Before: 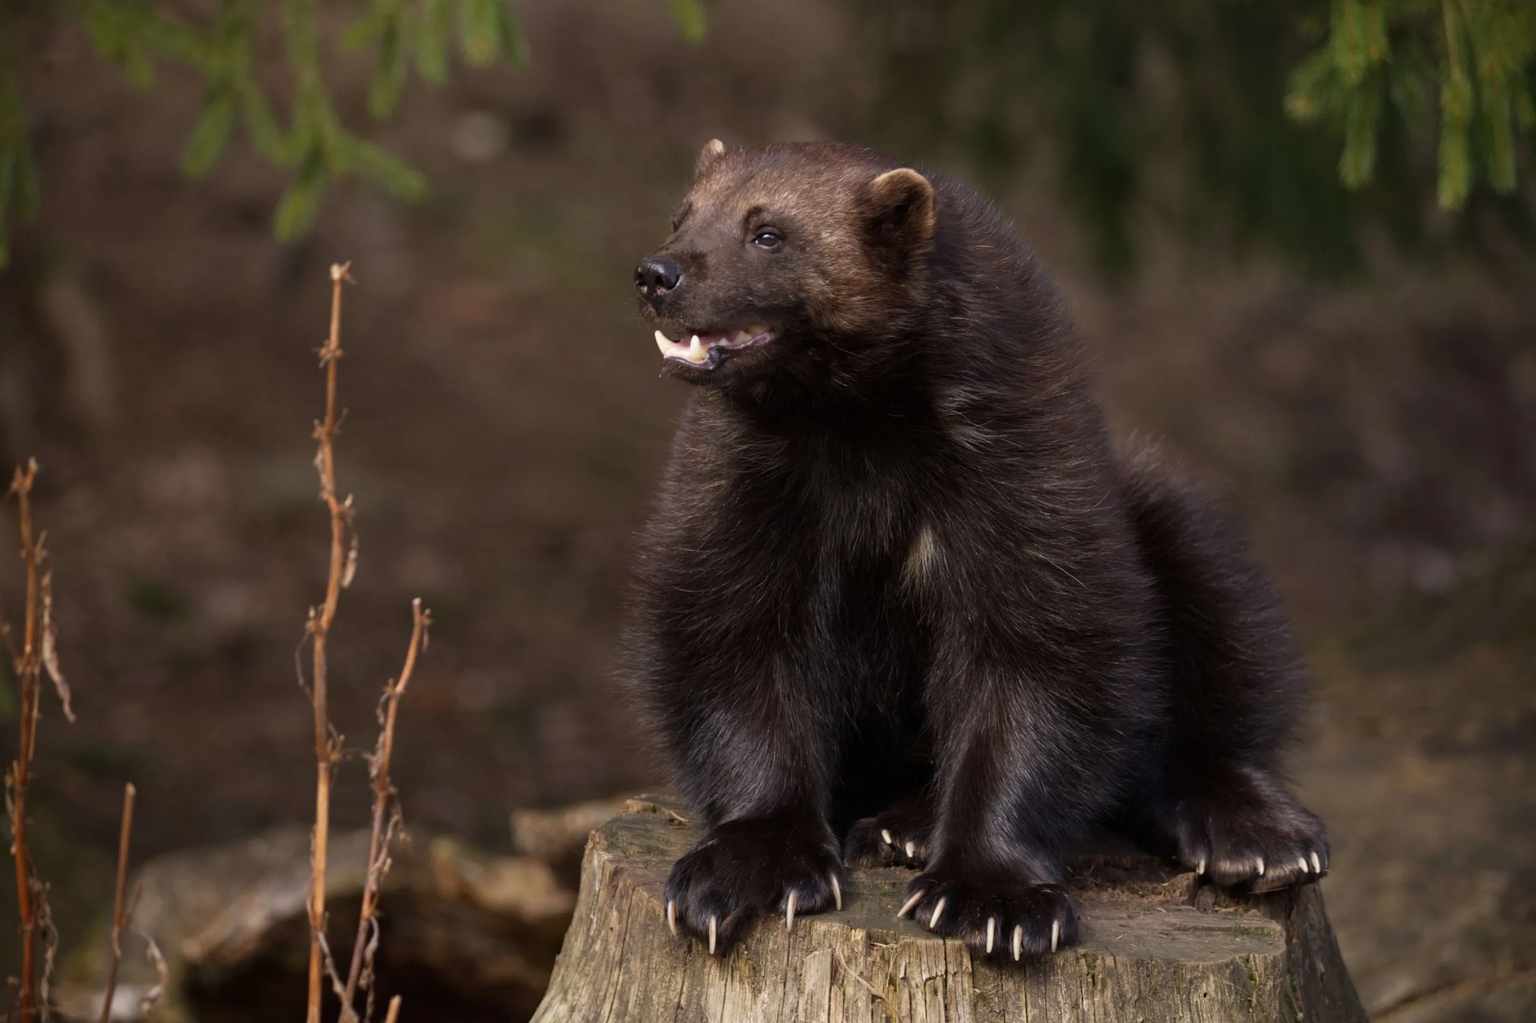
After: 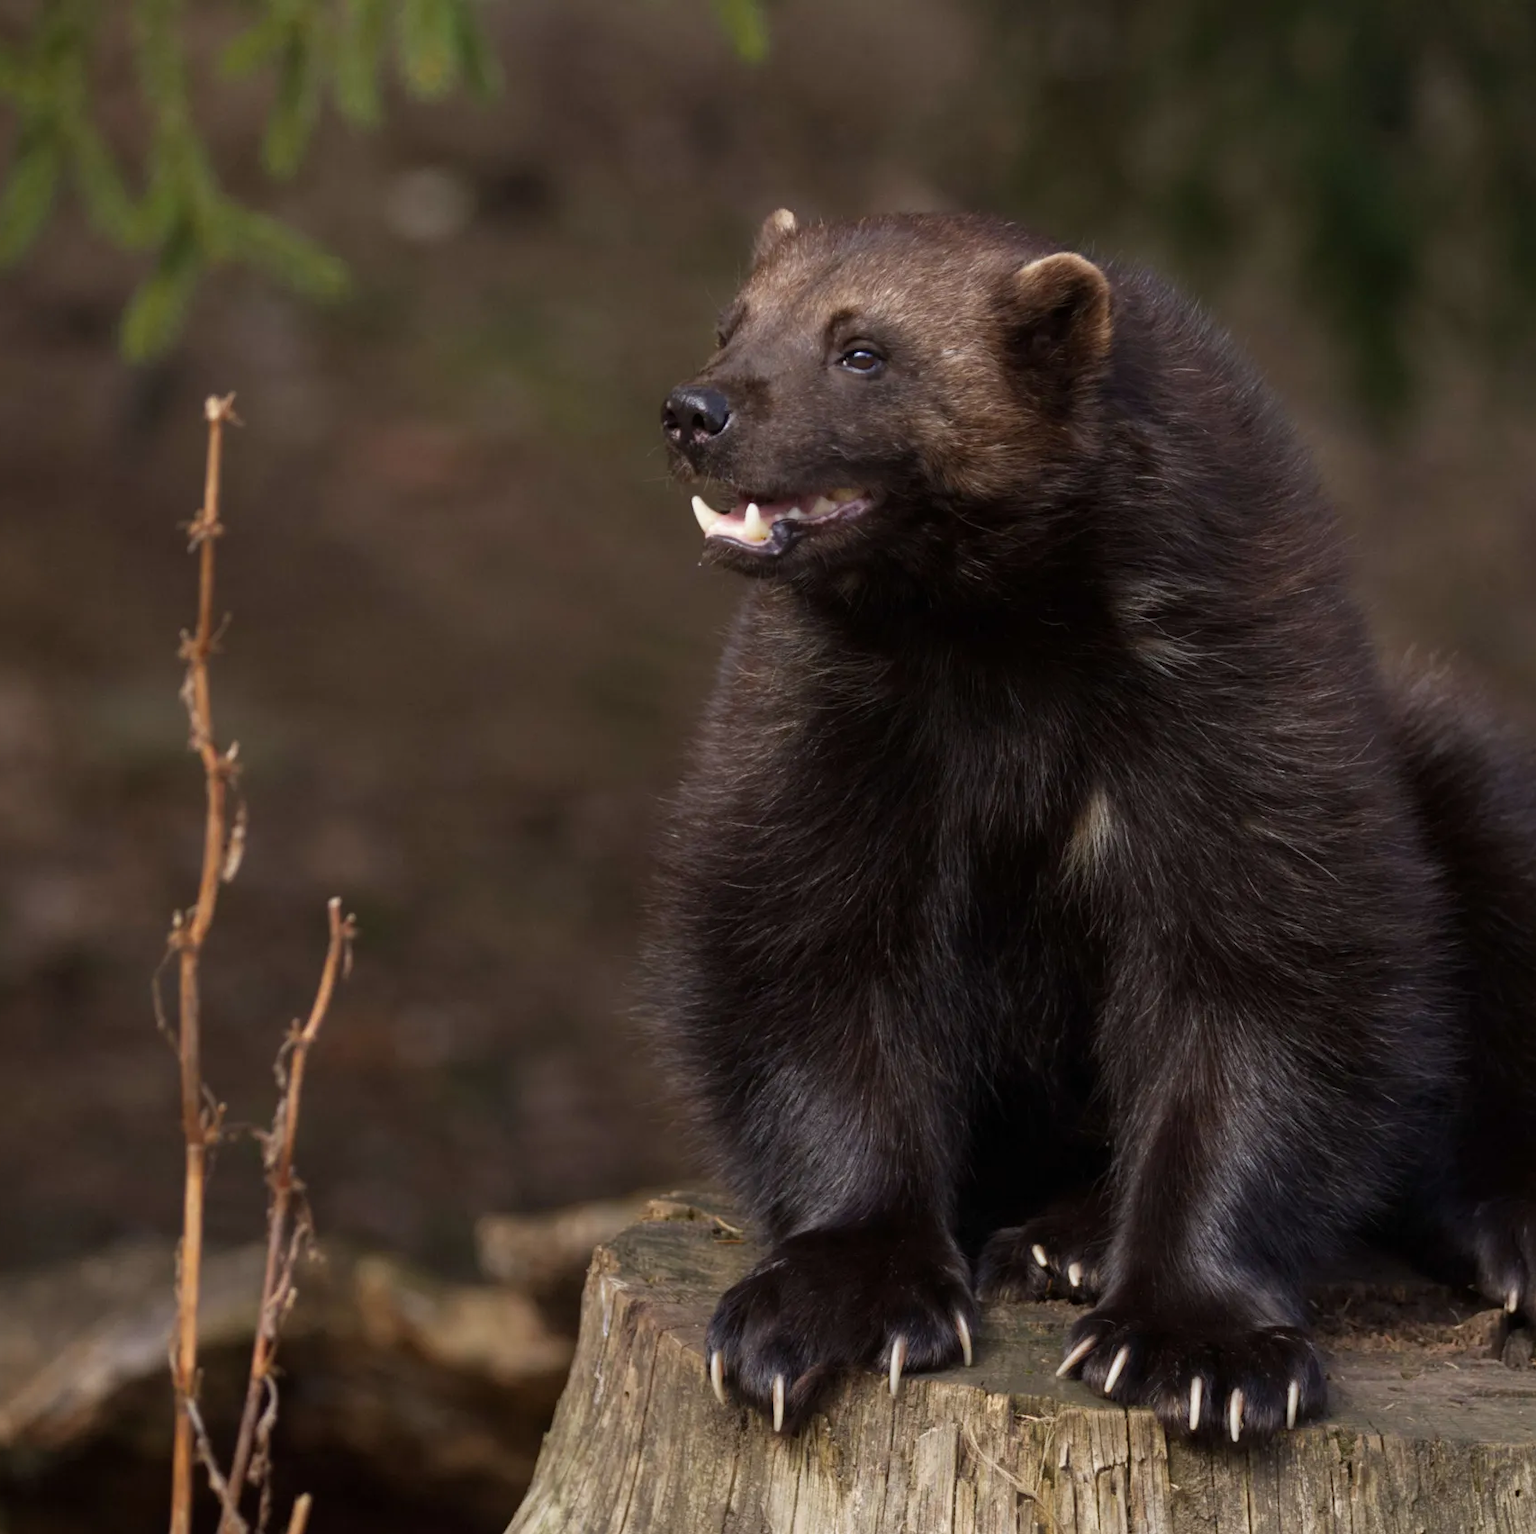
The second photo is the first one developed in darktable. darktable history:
white balance: red 0.986, blue 1.01
crop and rotate: left 12.648%, right 20.685%
